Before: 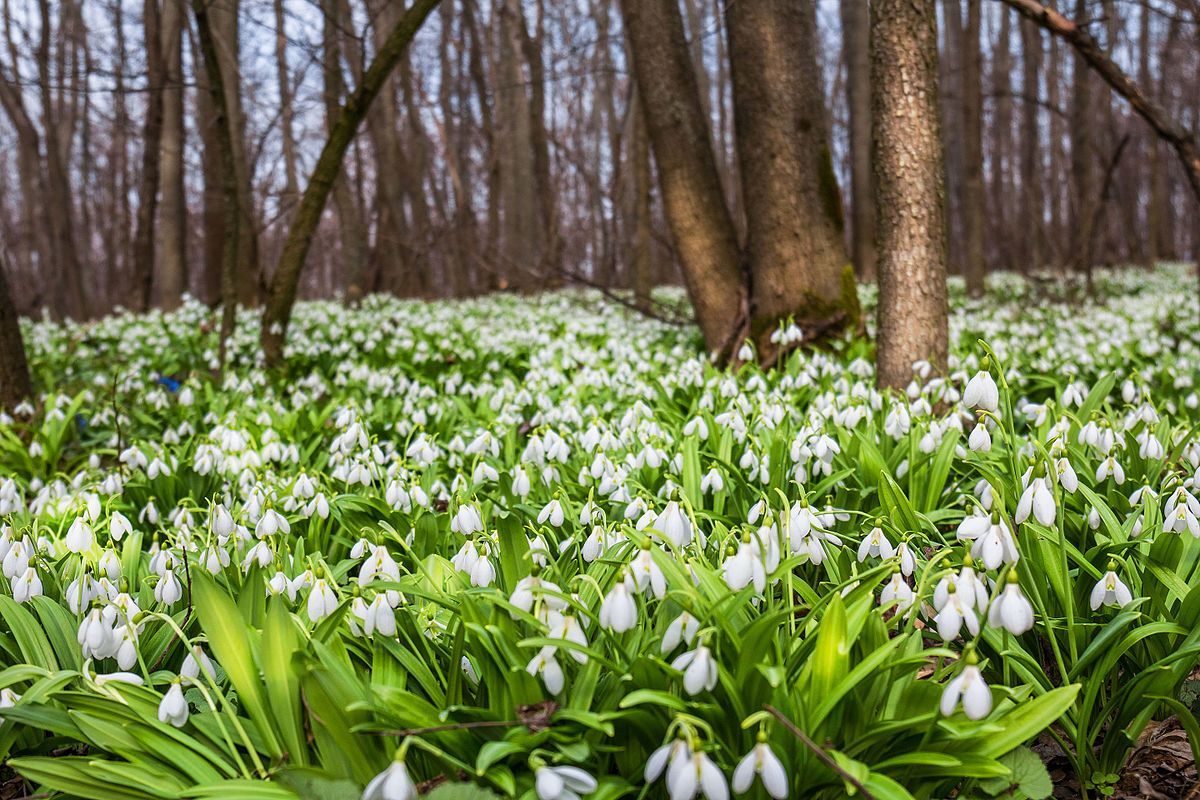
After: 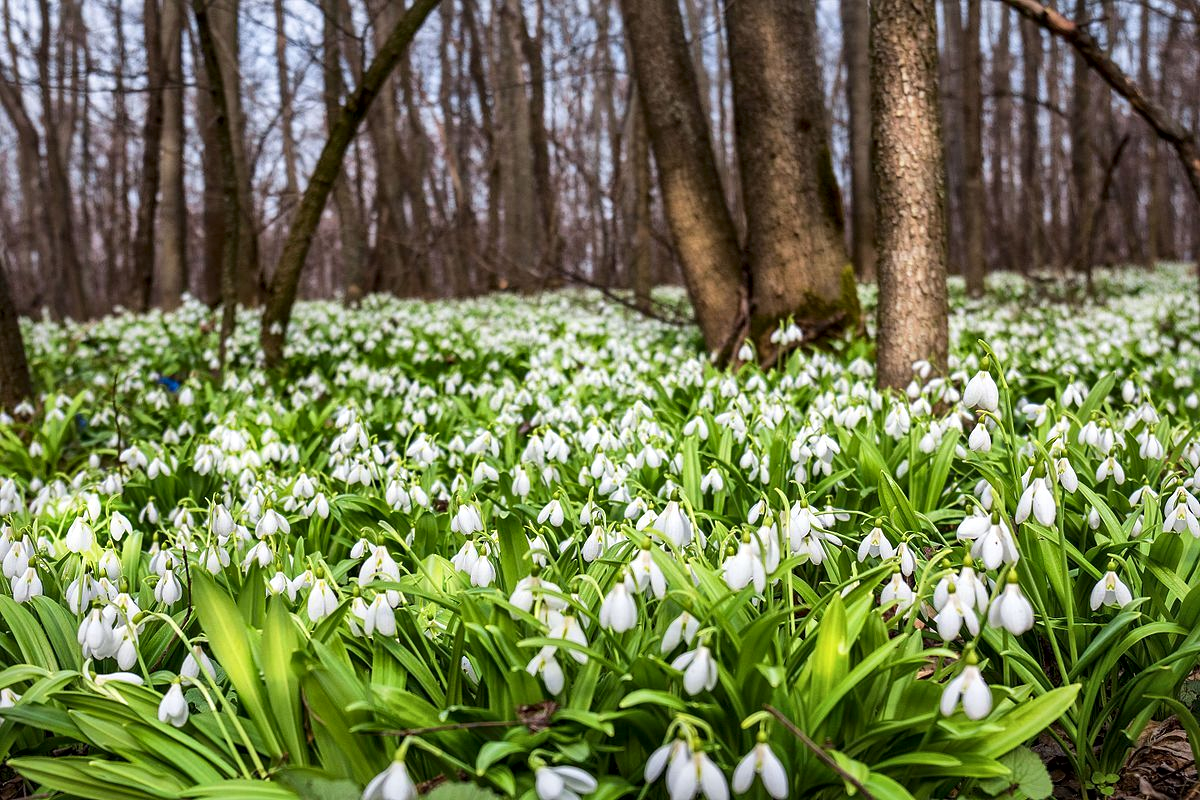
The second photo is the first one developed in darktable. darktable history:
local contrast: mode bilateral grid, contrast 20, coarseness 49, detail 158%, midtone range 0.2
